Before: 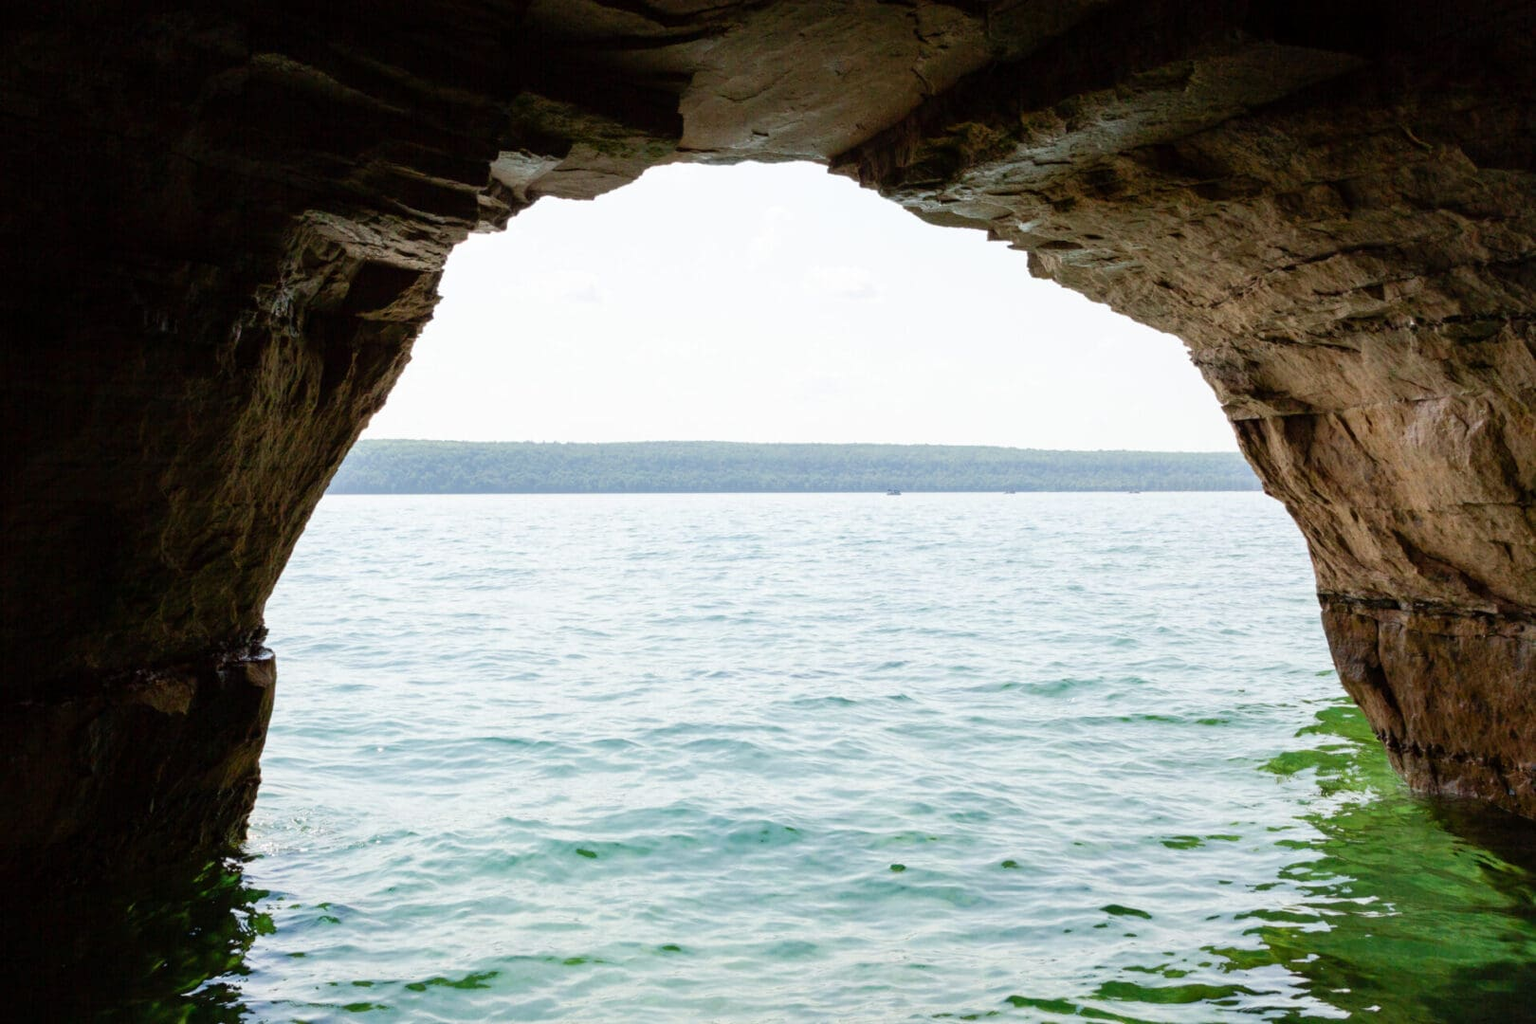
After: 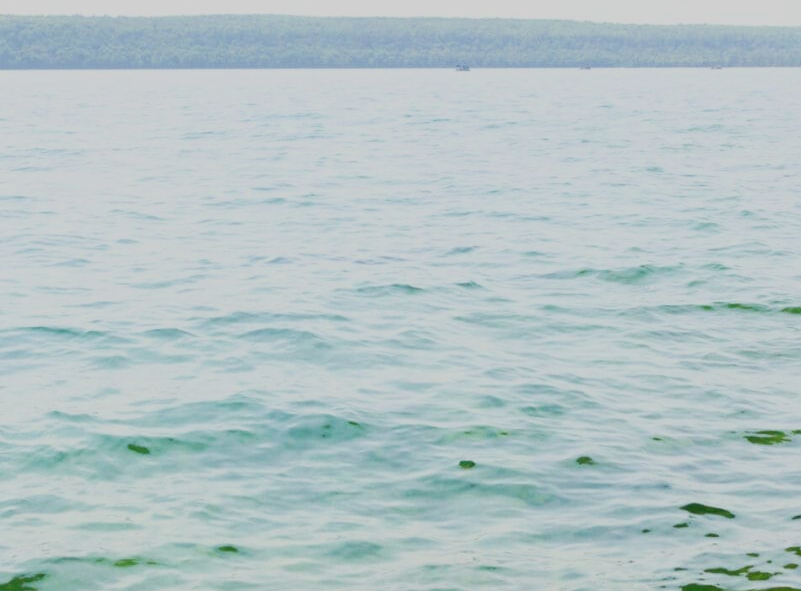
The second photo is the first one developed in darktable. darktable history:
tone curve: curves: ch0 [(0, 0.148) (0.191, 0.225) (0.712, 0.695) (0.864, 0.797) (1, 0.839)]
crop: left 29.672%, top 41.786%, right 20.851%, bottom 3.487%
